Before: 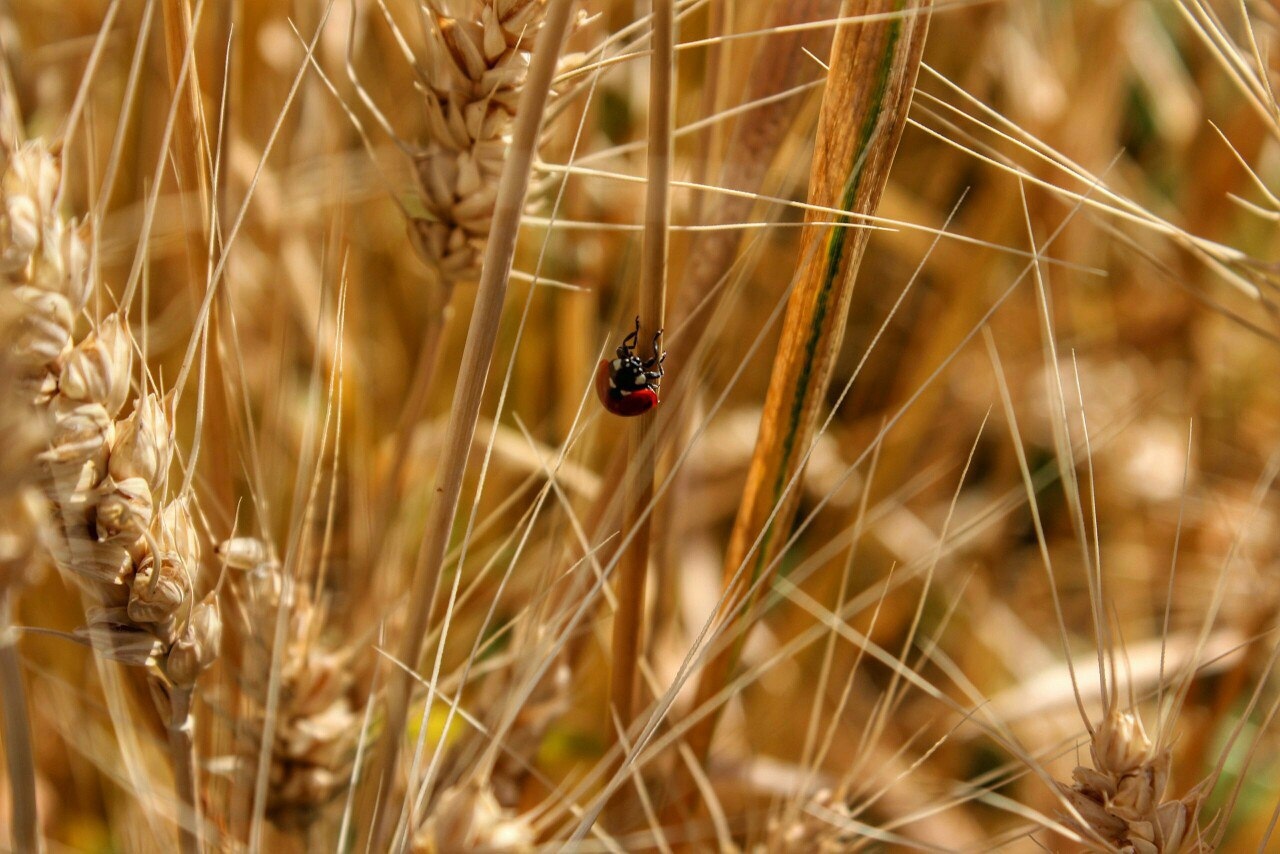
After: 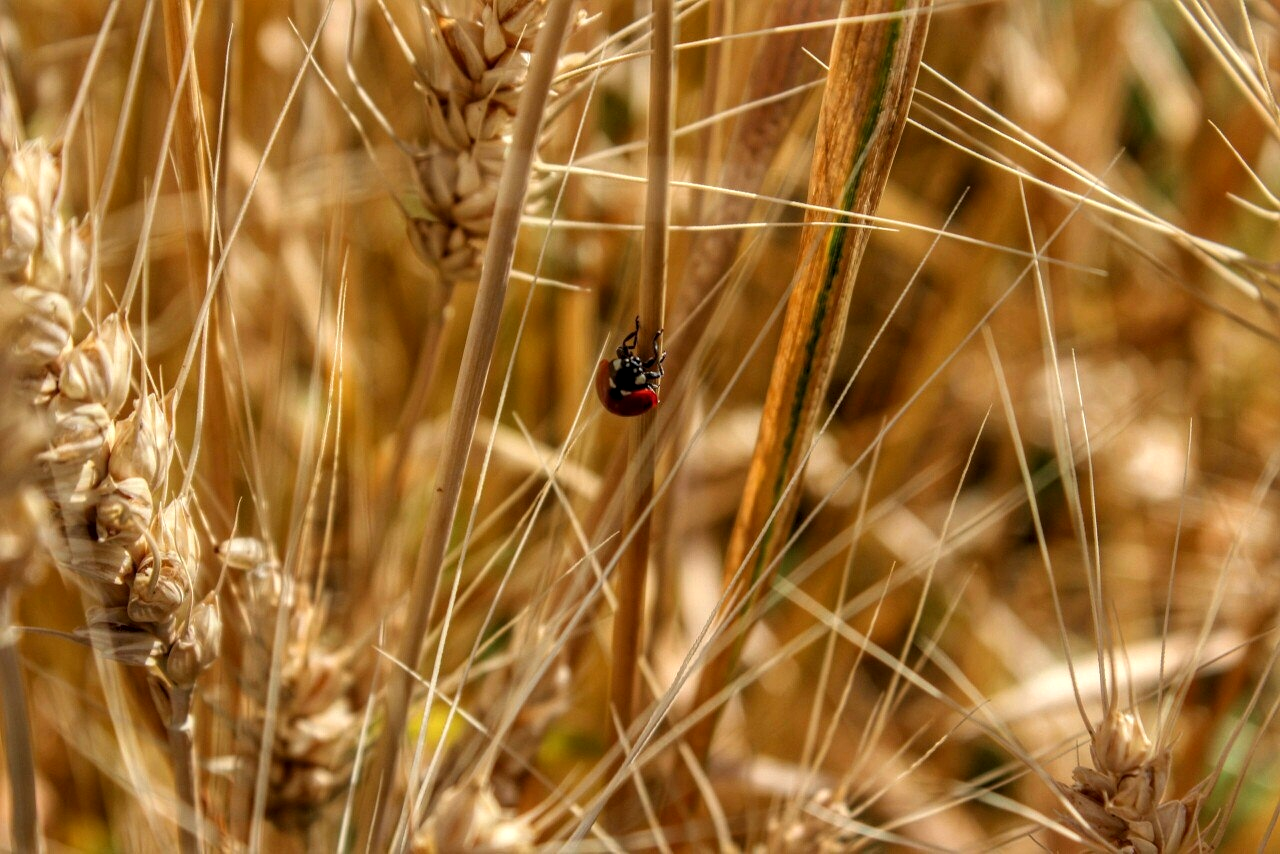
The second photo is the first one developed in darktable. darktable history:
contrast equalizer: y [[0.5, 0.5, 0.478, 0.5, 0.5, 0.5], [0.5 ×6], [0.5 ×6], [0 ×6], [0 ×6]]
local contrast: on, module defaults
